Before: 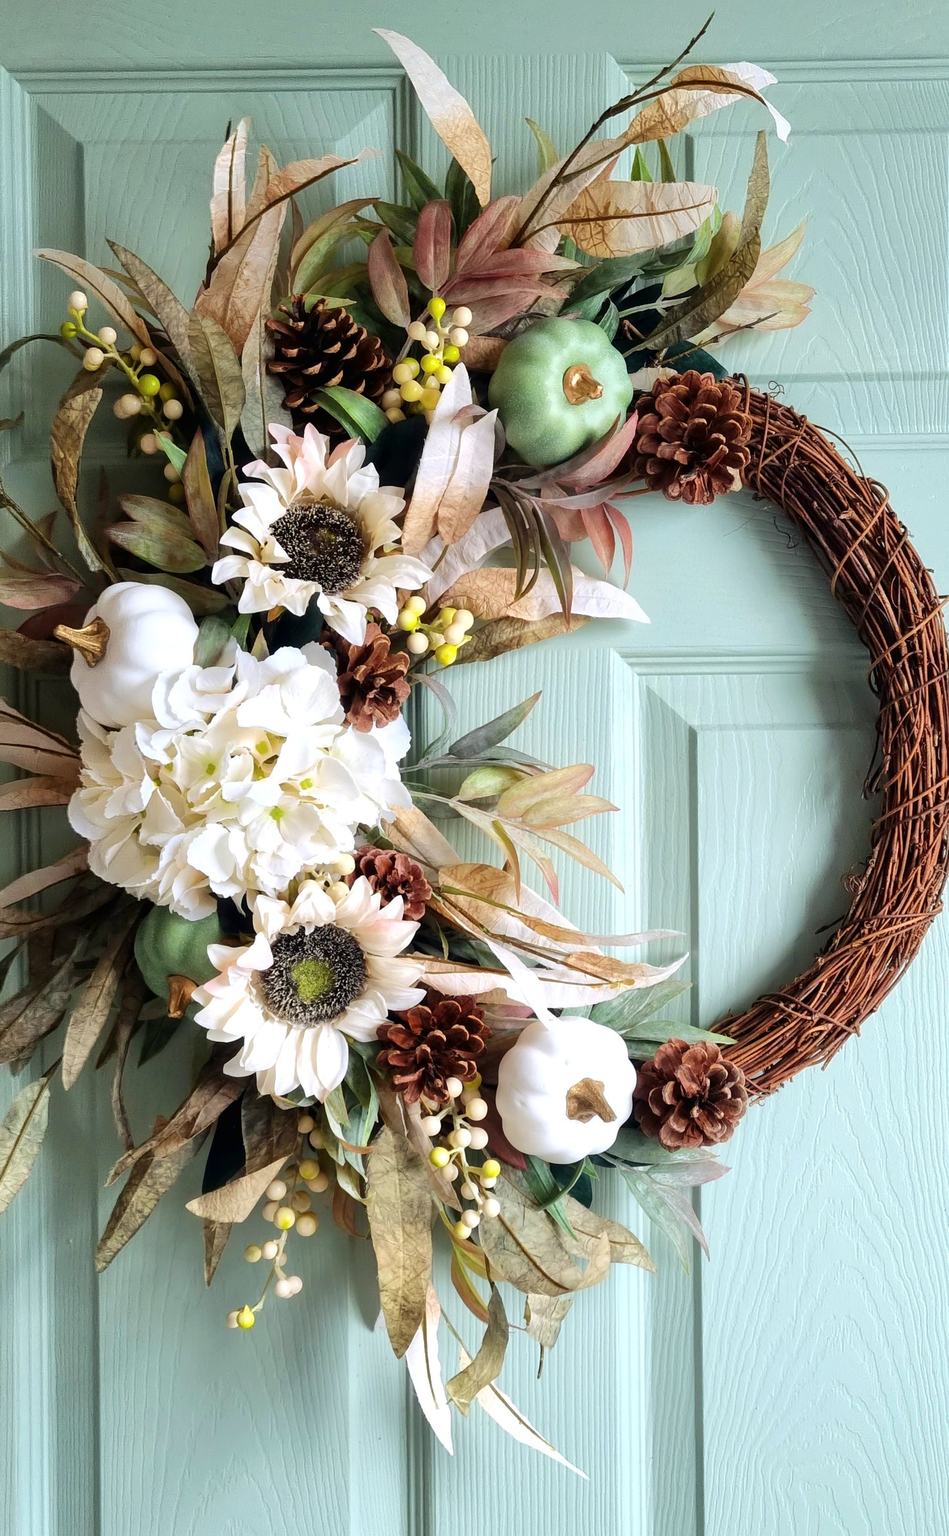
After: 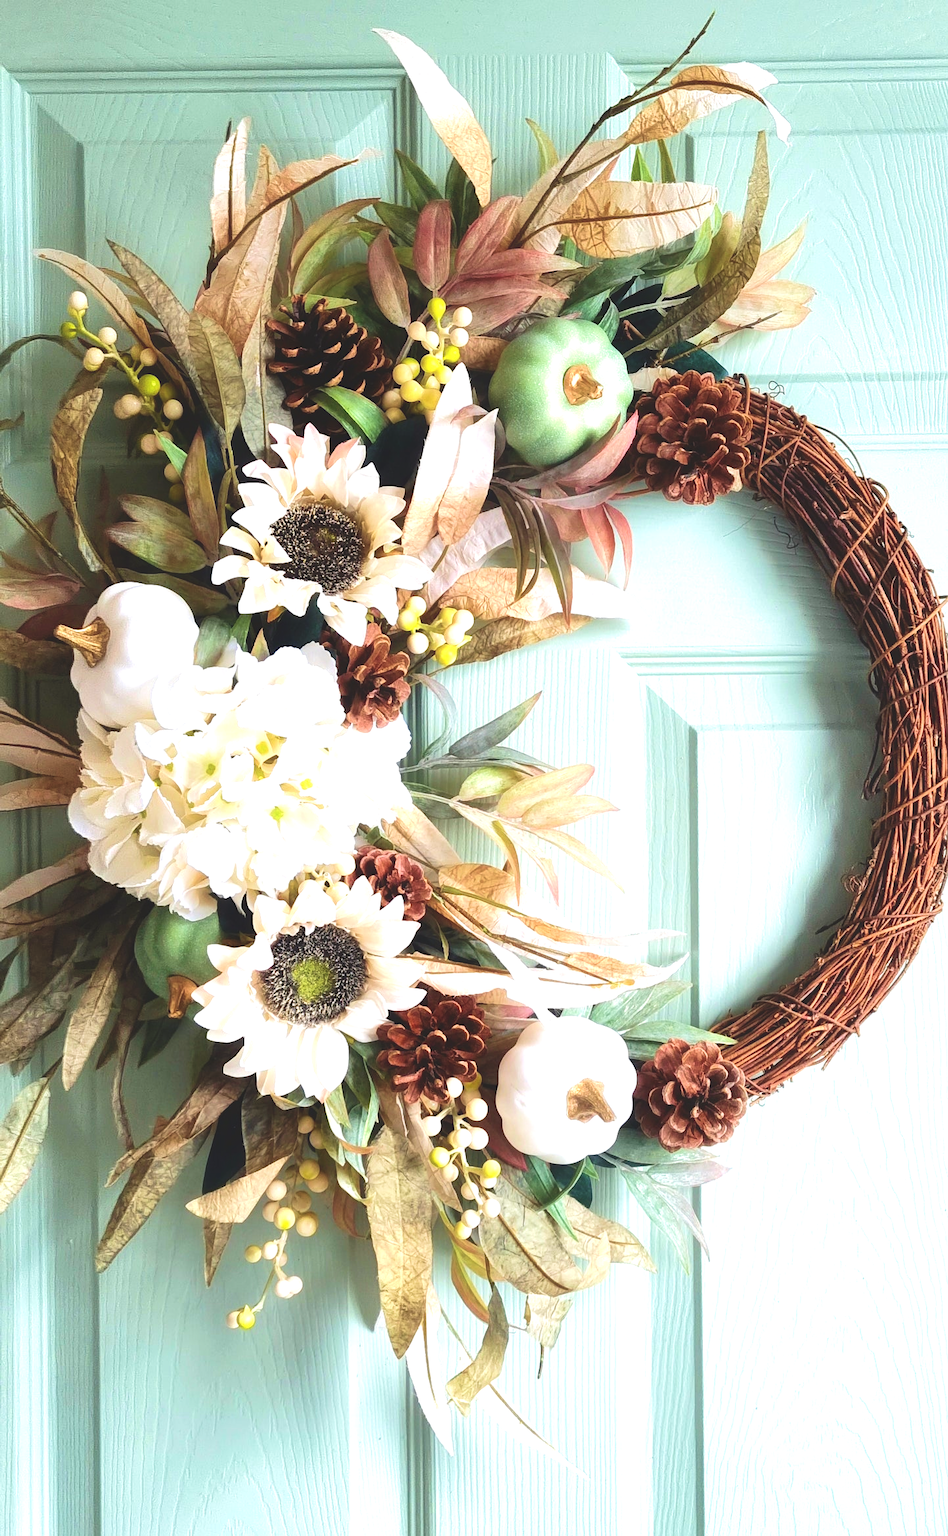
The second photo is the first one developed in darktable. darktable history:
exposure: black level correction 0, exposure 0.687 EV, compensate highlight preservation false
color balance rgb: shadows lift › luminance 0.765%, shadows lift › chroma 0.48%, shadows lift › hue 21.85°, highlights gain › chroma 0.173%, highlights gain › hue 330.86°, global offset › luminance 1.483%, perceptual saturation grading › global saturation 0.257%
velvia: on, module defaults
contrast equalizer: octaves 7, y [[0.5, 0.488, 0.462, 0.461, 0.491, 0.5], [0.5 ×6], [0.5 ×6], [0 ×6], [0 ×6]]
